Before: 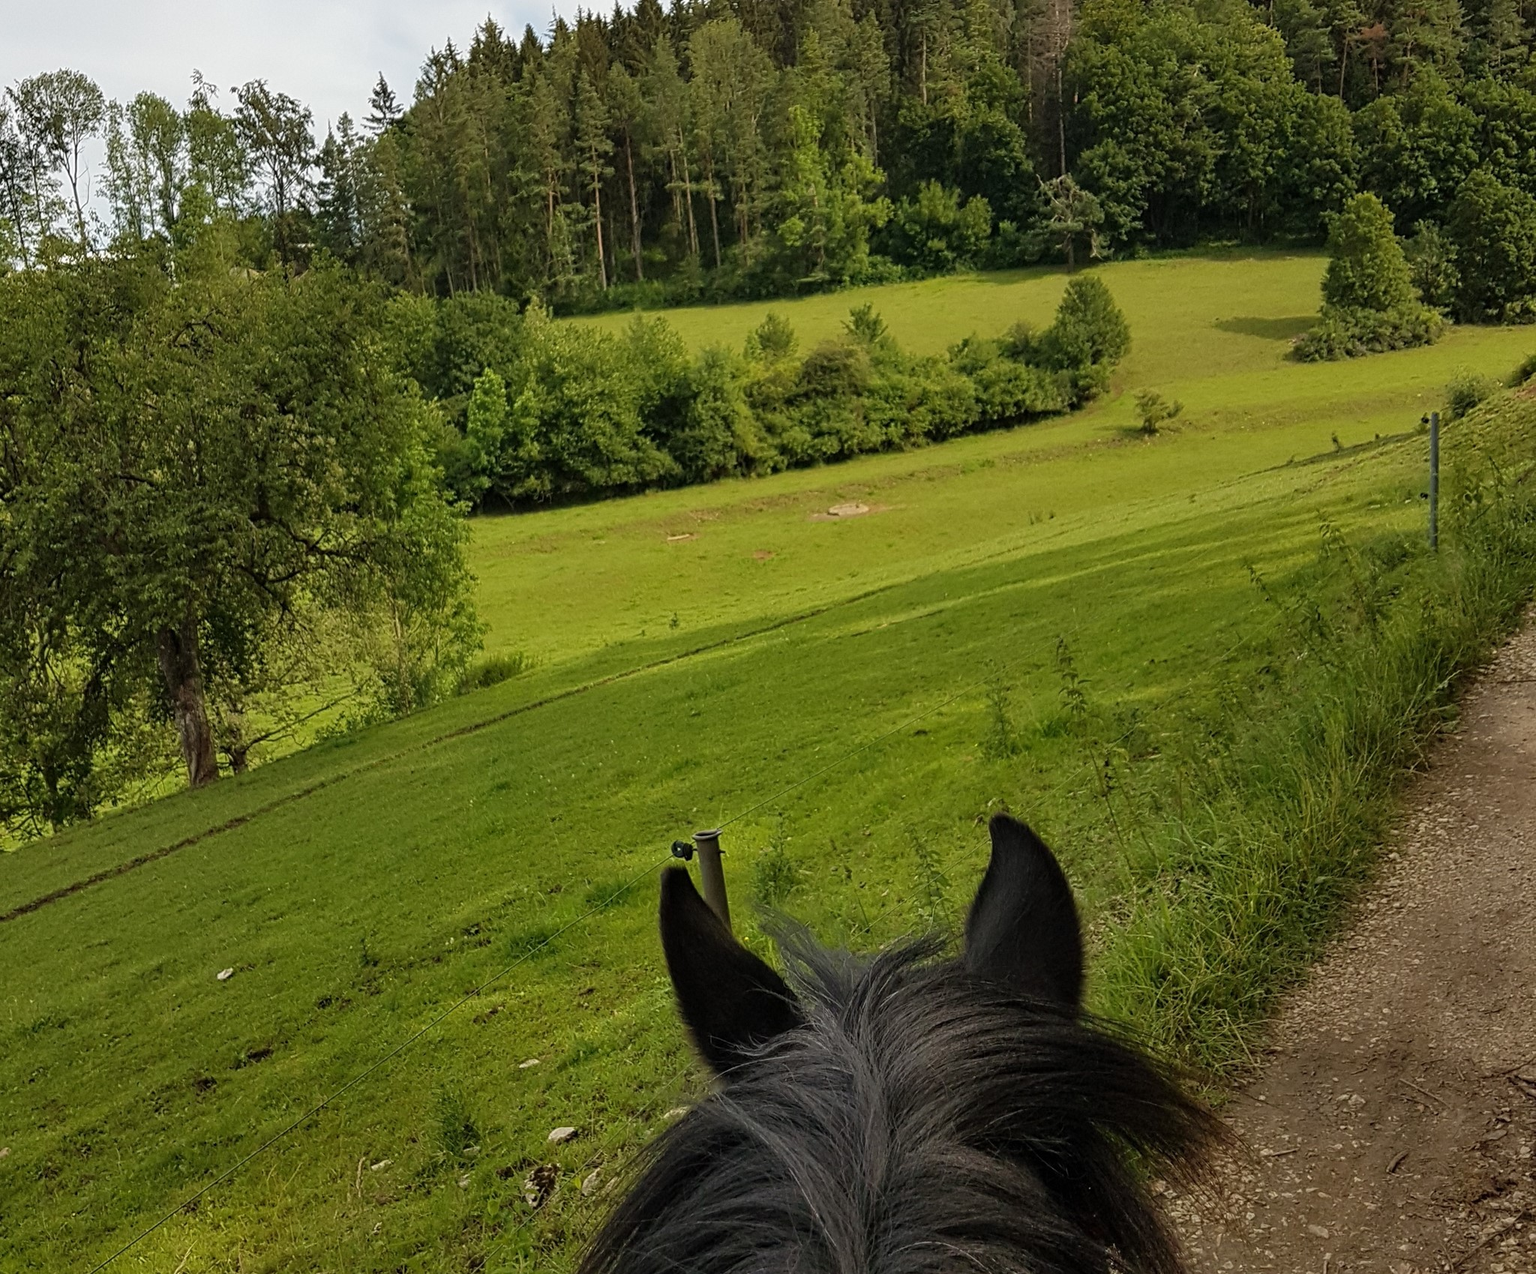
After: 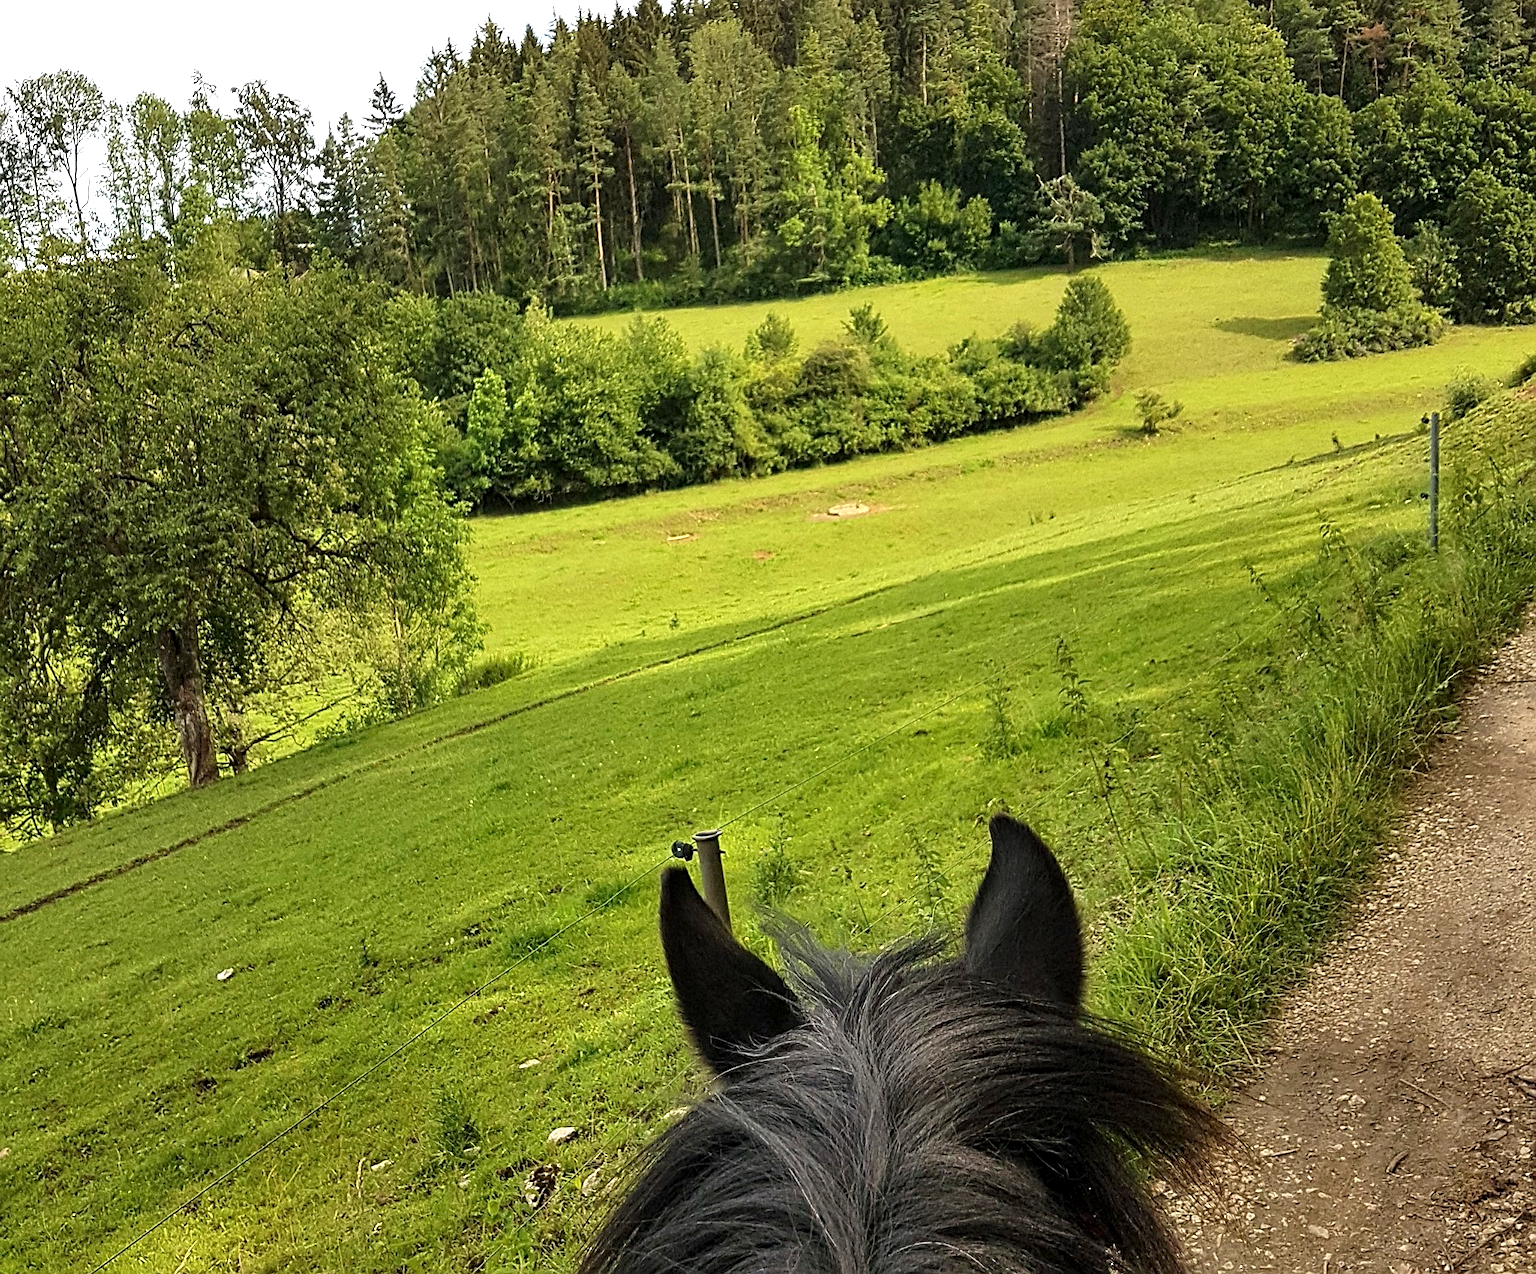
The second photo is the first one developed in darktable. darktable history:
local contrast: highlights 106%, shadows 99%, detail 120%, midtone range 0.2
exposure: black level correction 0, exposure 0.891 EV, compensate highlight preservation false
contrast brightness saturation: contrast 0.105, brightness 0.01, saturation 0.019
sharpen: on, module defaults
